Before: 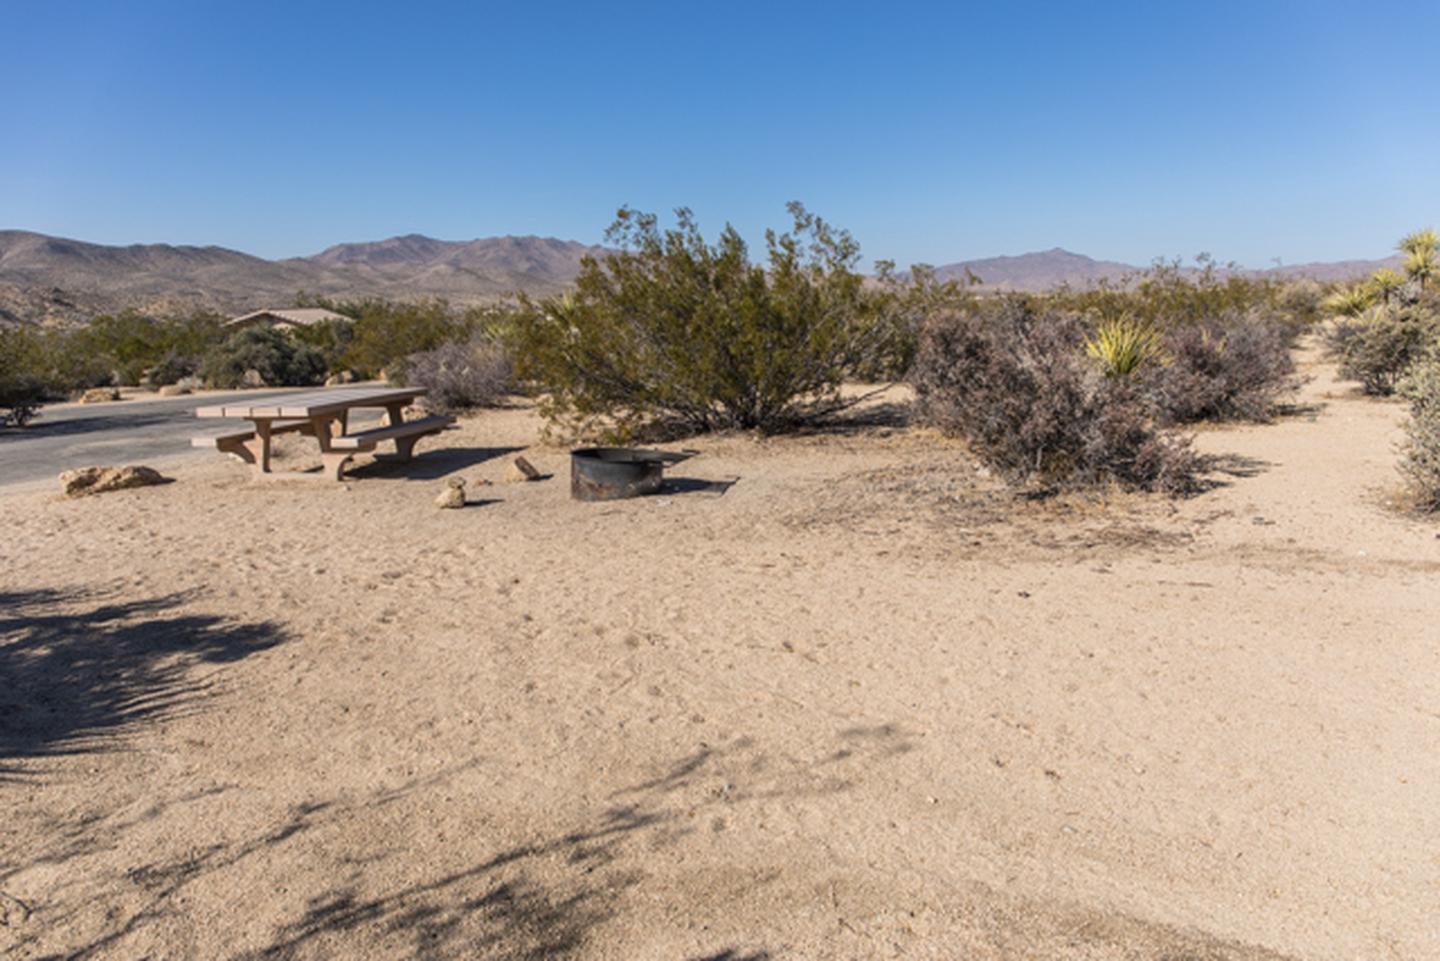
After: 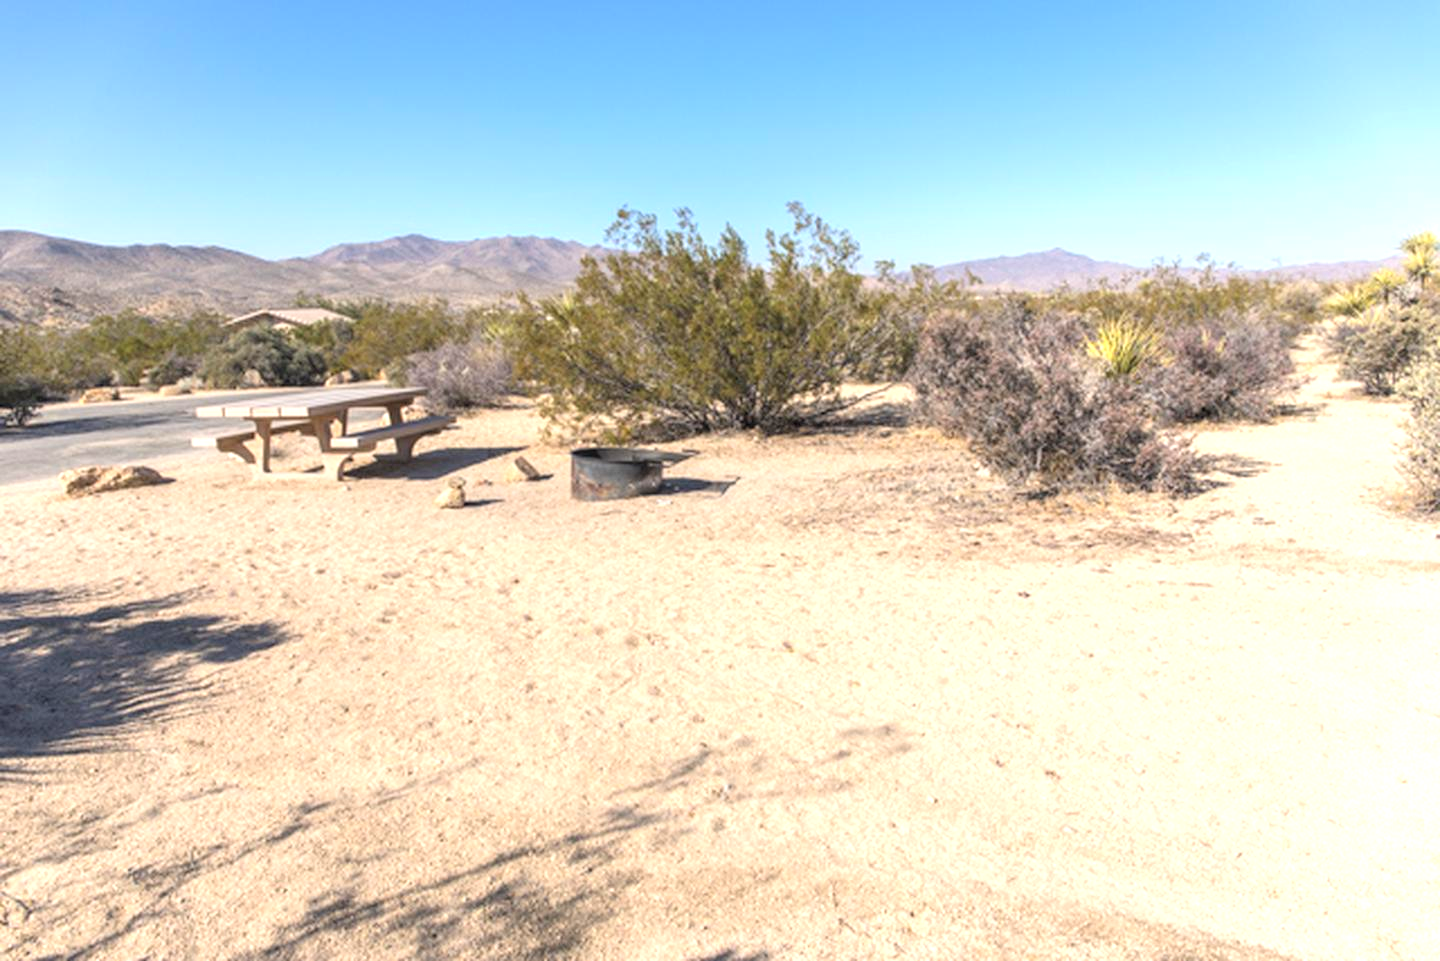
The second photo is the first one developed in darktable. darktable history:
exposure: black level correction 0, exposure 0.95 EV, compensate exposure bias true, compensate highlight preservation false
contrast brightness saturation: brightness 0.13
